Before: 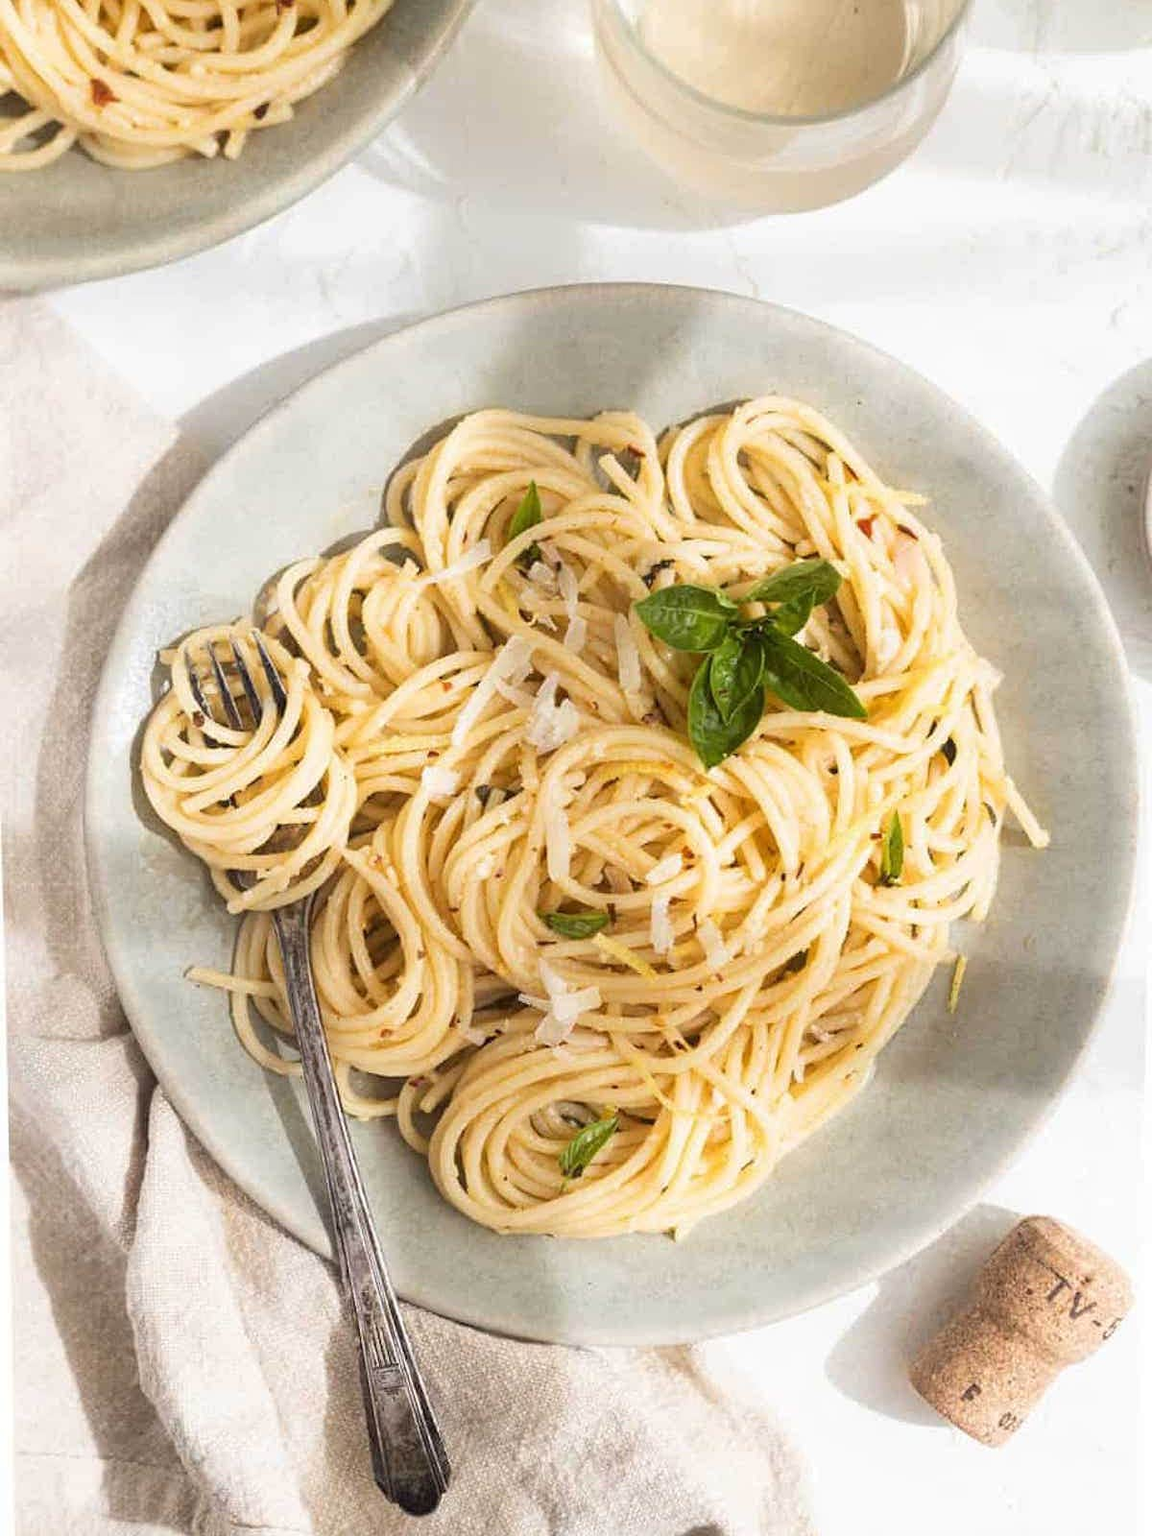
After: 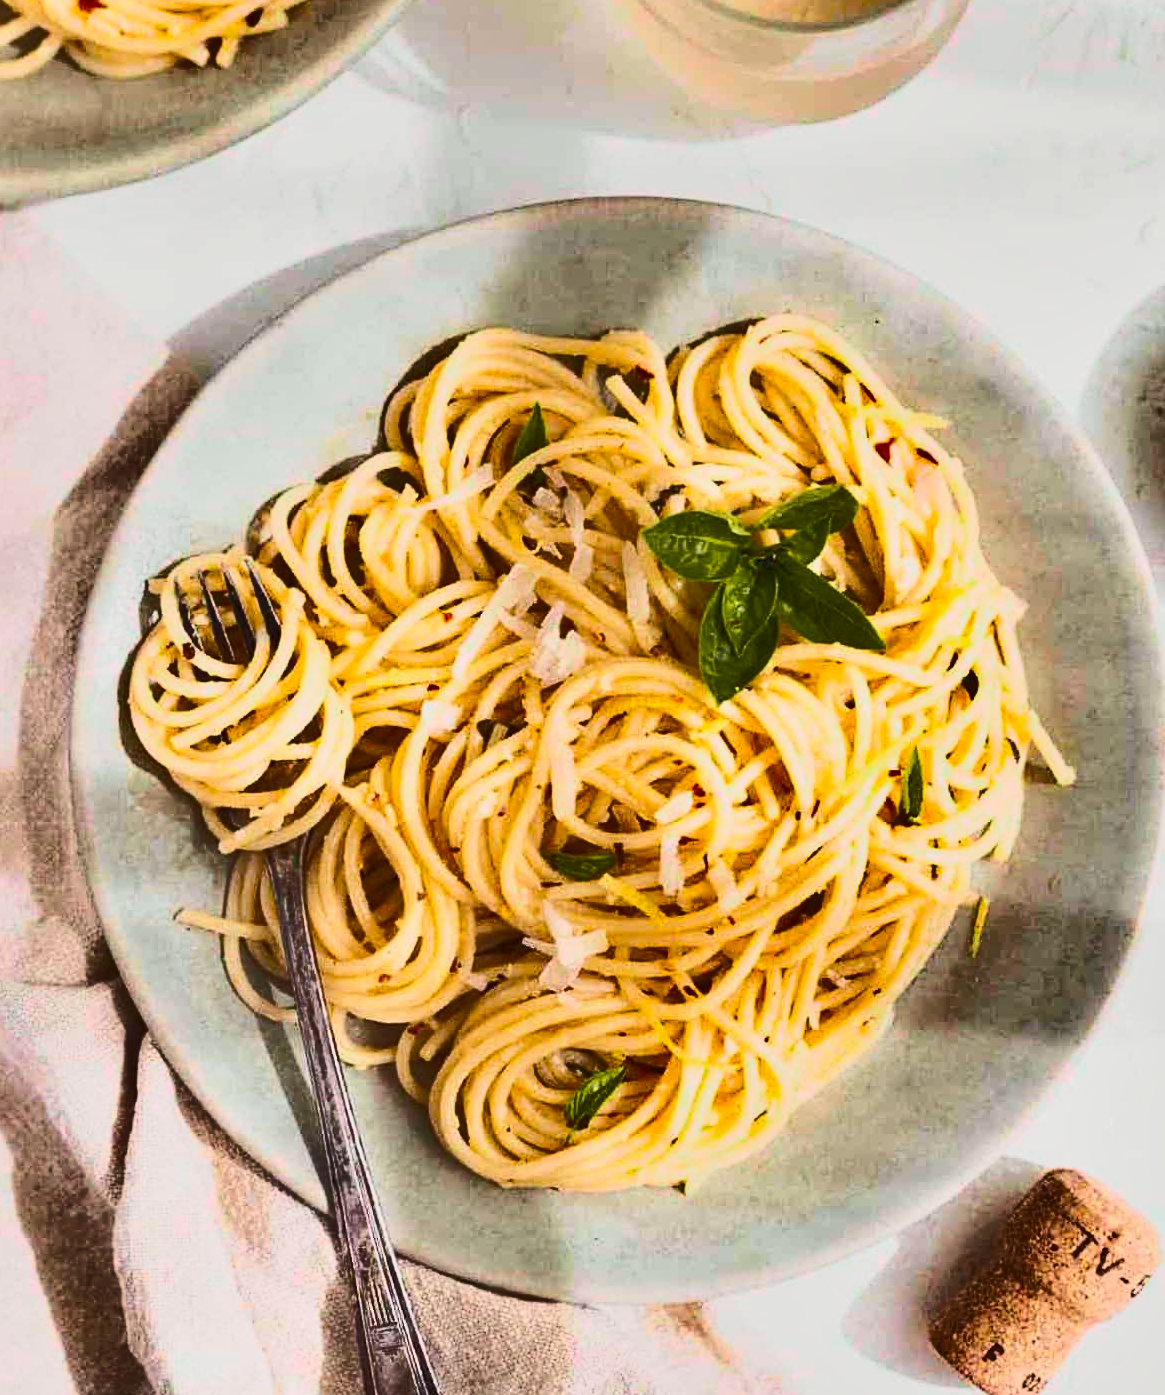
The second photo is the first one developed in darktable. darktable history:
tone curve: curves: ch0 [(0, 0.026) (0.172, 0.194) (0.398, 0.437) (0.469, 0.544) (0.612, 0.741) (0.845, 0.926) (1, 0.968)]; ch1 [(0, 0) (0.437, 0.453) (0.472, 0.467) (0.502, 0.502) (0.531, 0.546) (0.574, 0.583) (0.617, 0.64) (0.699, 0.749) (0.859, 0.919) (1, 1)]; ch2 [(0, 0) (0.33, 0.301) (0.421, 0.443) (0.476, 0.502) (0.511, 0.504) (0.553, 0.553) (0.595, 0.586) (0.664, 0.664) (1, 1)], color space Lab, independent channels, preserve colors none
crop: left 1.507%, top 6.147%, right 1.379%, bottom 6.637%
color balance rgb: perceptual saturation grading › global saturation 20%, global vibrance 10%
shadows and highlights: white point adjustment 0.1, highlights -70, soften with gaussian
